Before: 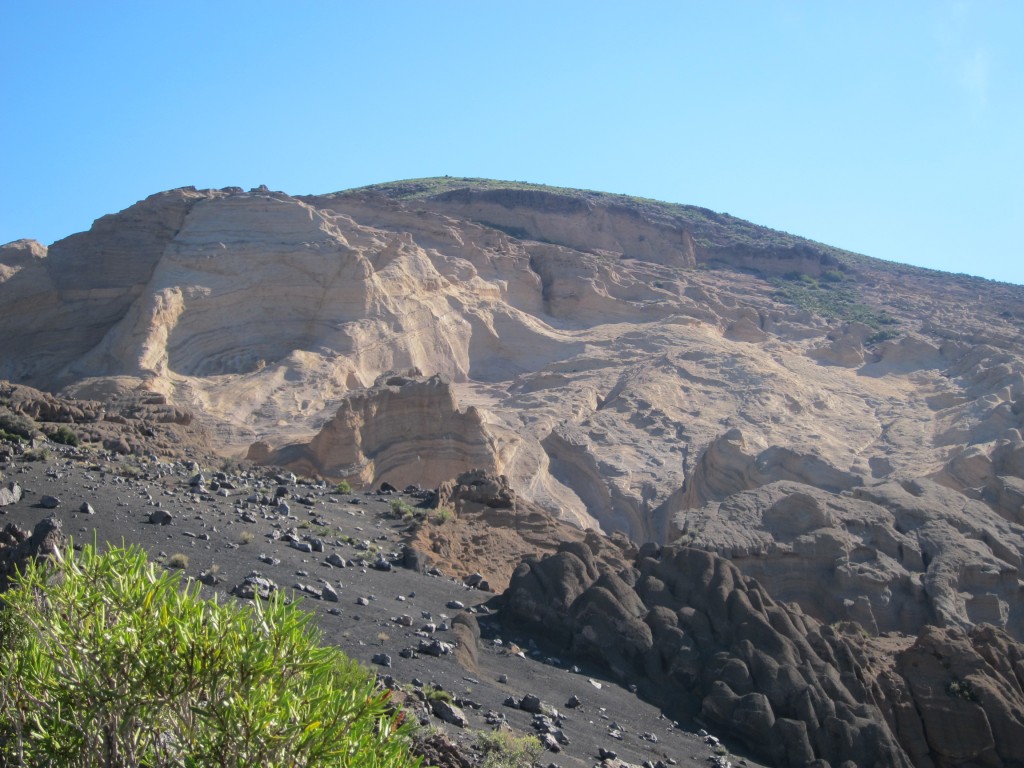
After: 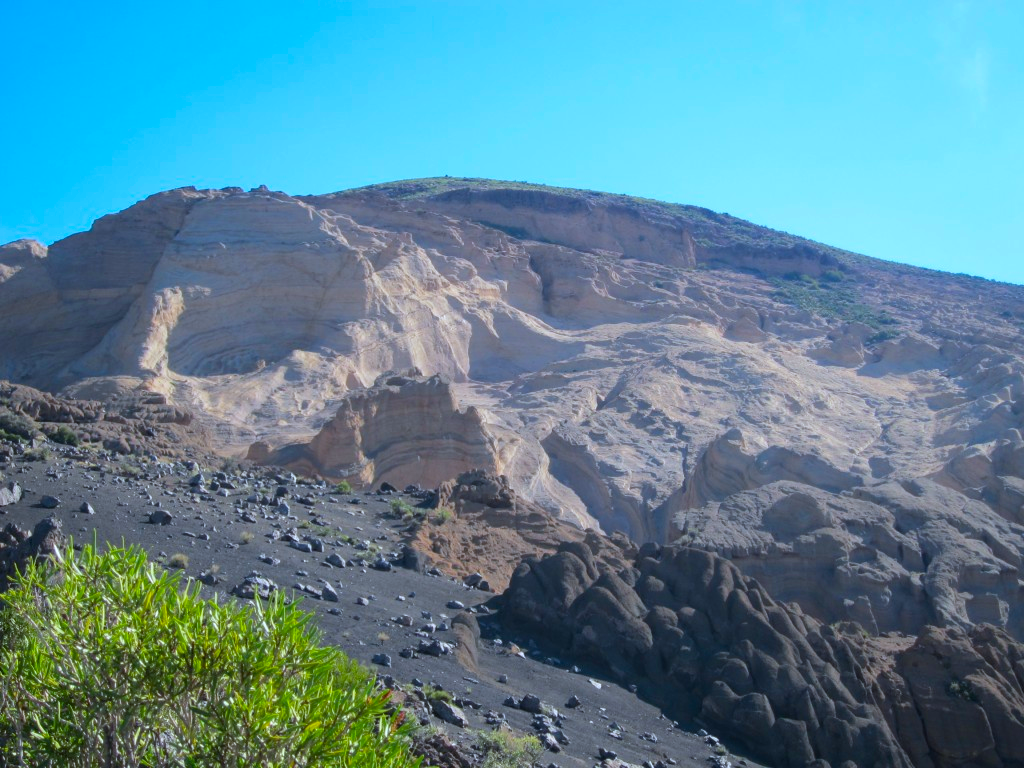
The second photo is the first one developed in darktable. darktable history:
color balance rgb: power › hue 209.47°, perceptual saturation grading › global saturation 40.194%
color calibration: x 0.369, y 0.382, temperature 4319.9 K
